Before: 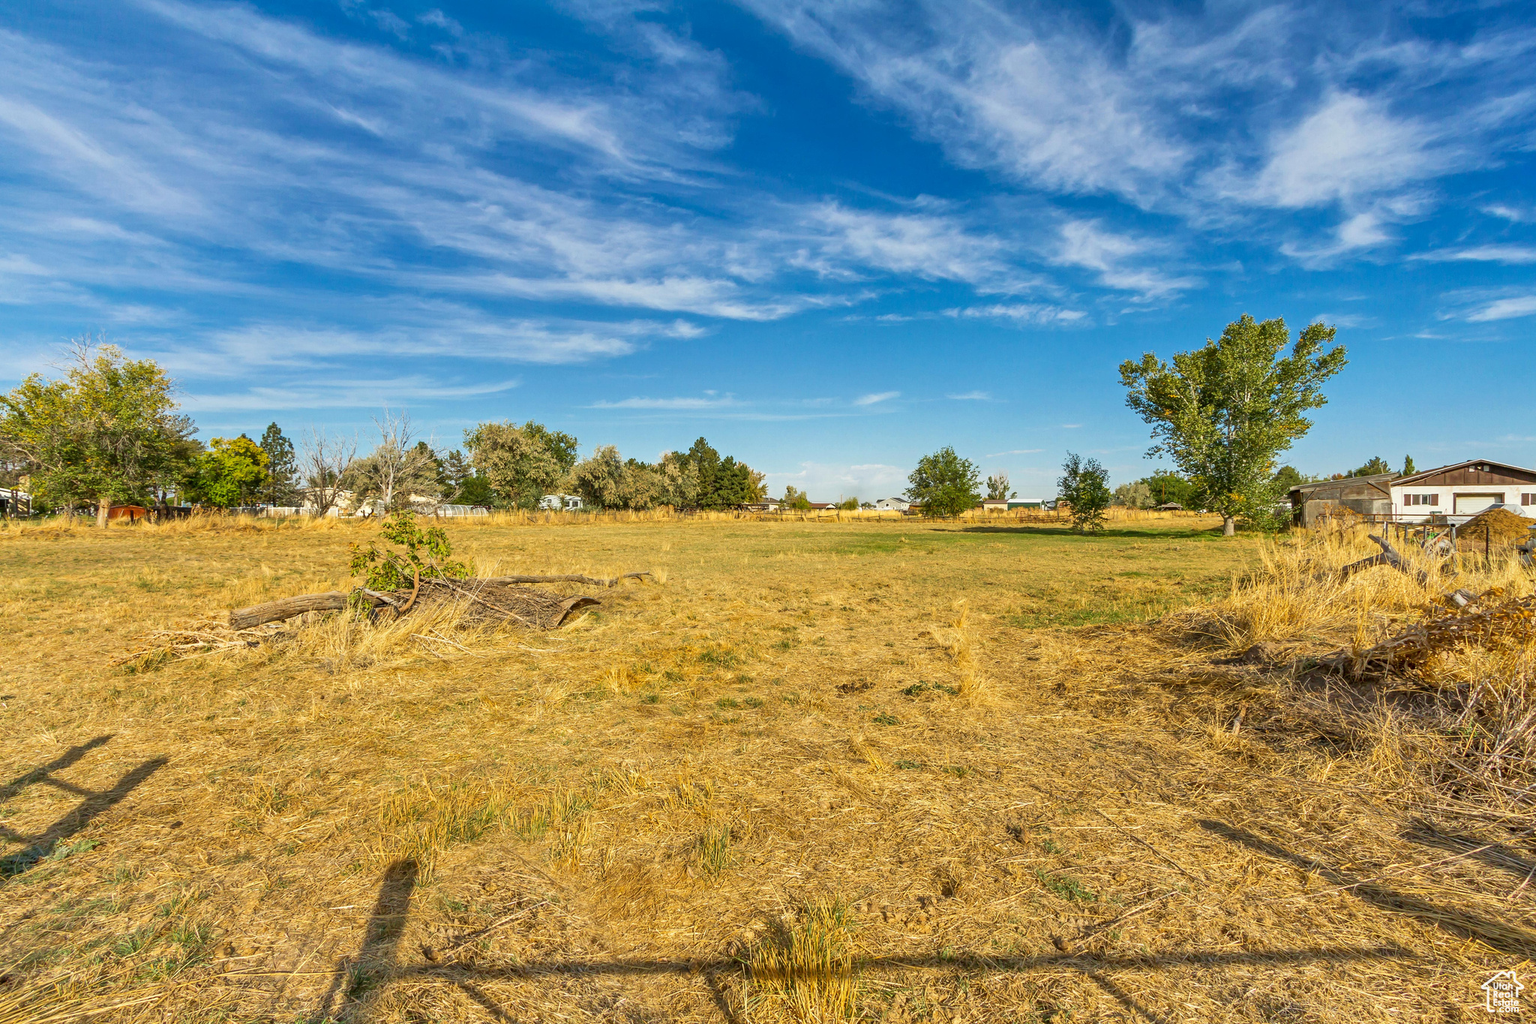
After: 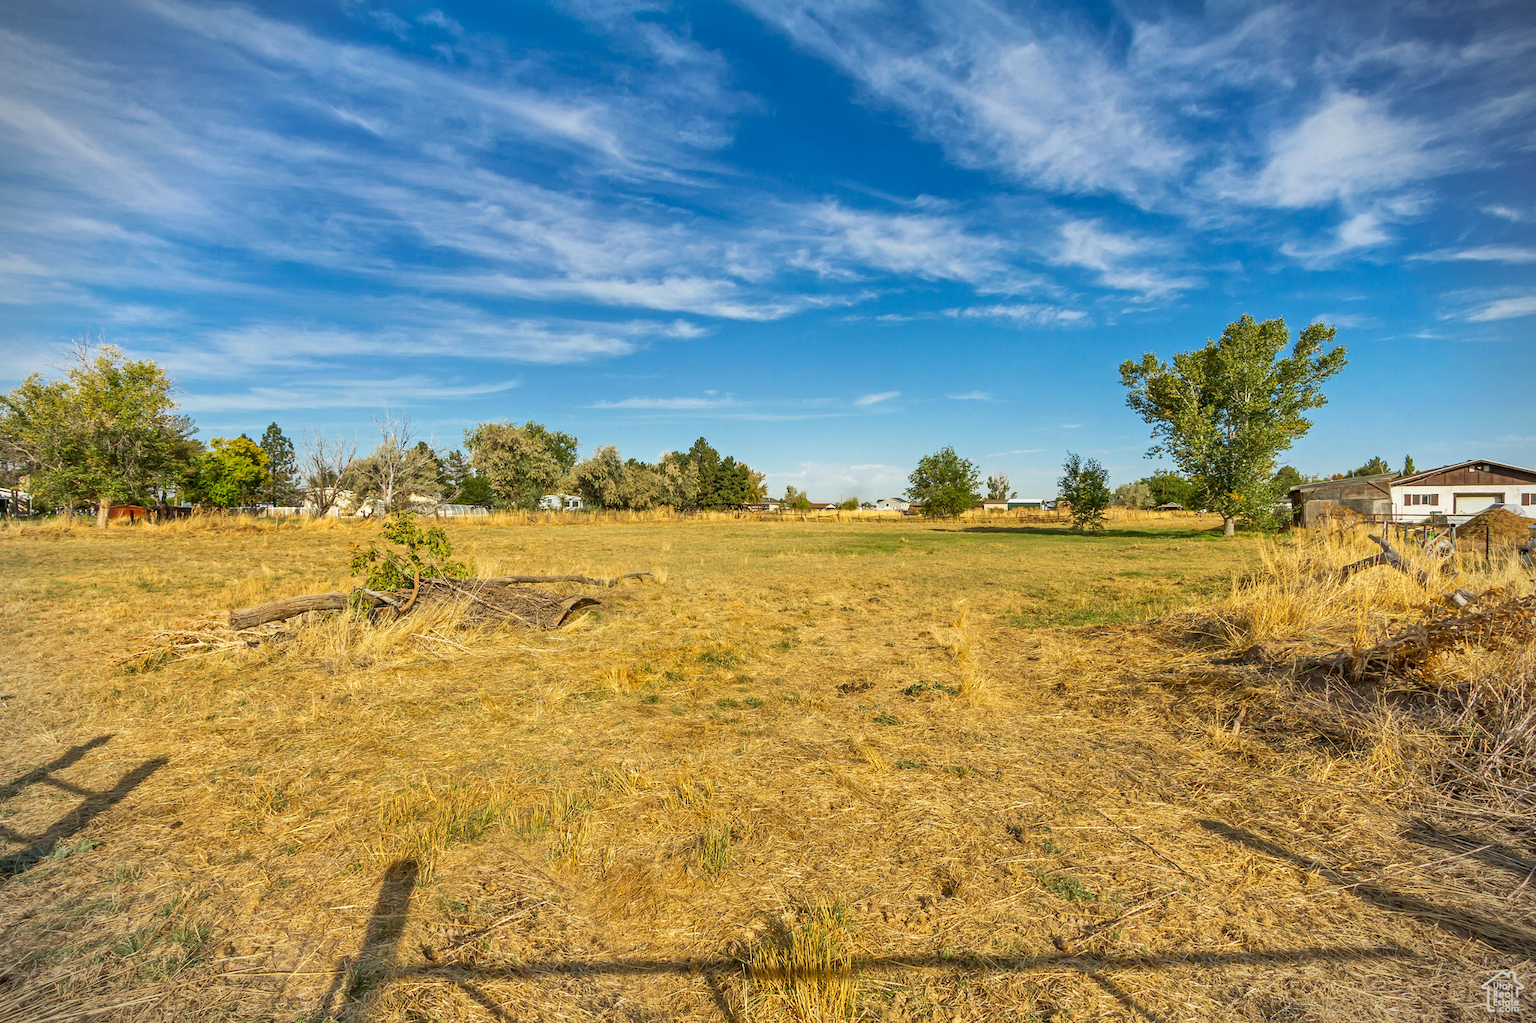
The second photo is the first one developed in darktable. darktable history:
vignetting: fall-off start 89.25%, fall-off radius 44.44%, width/height ratio 1.154
